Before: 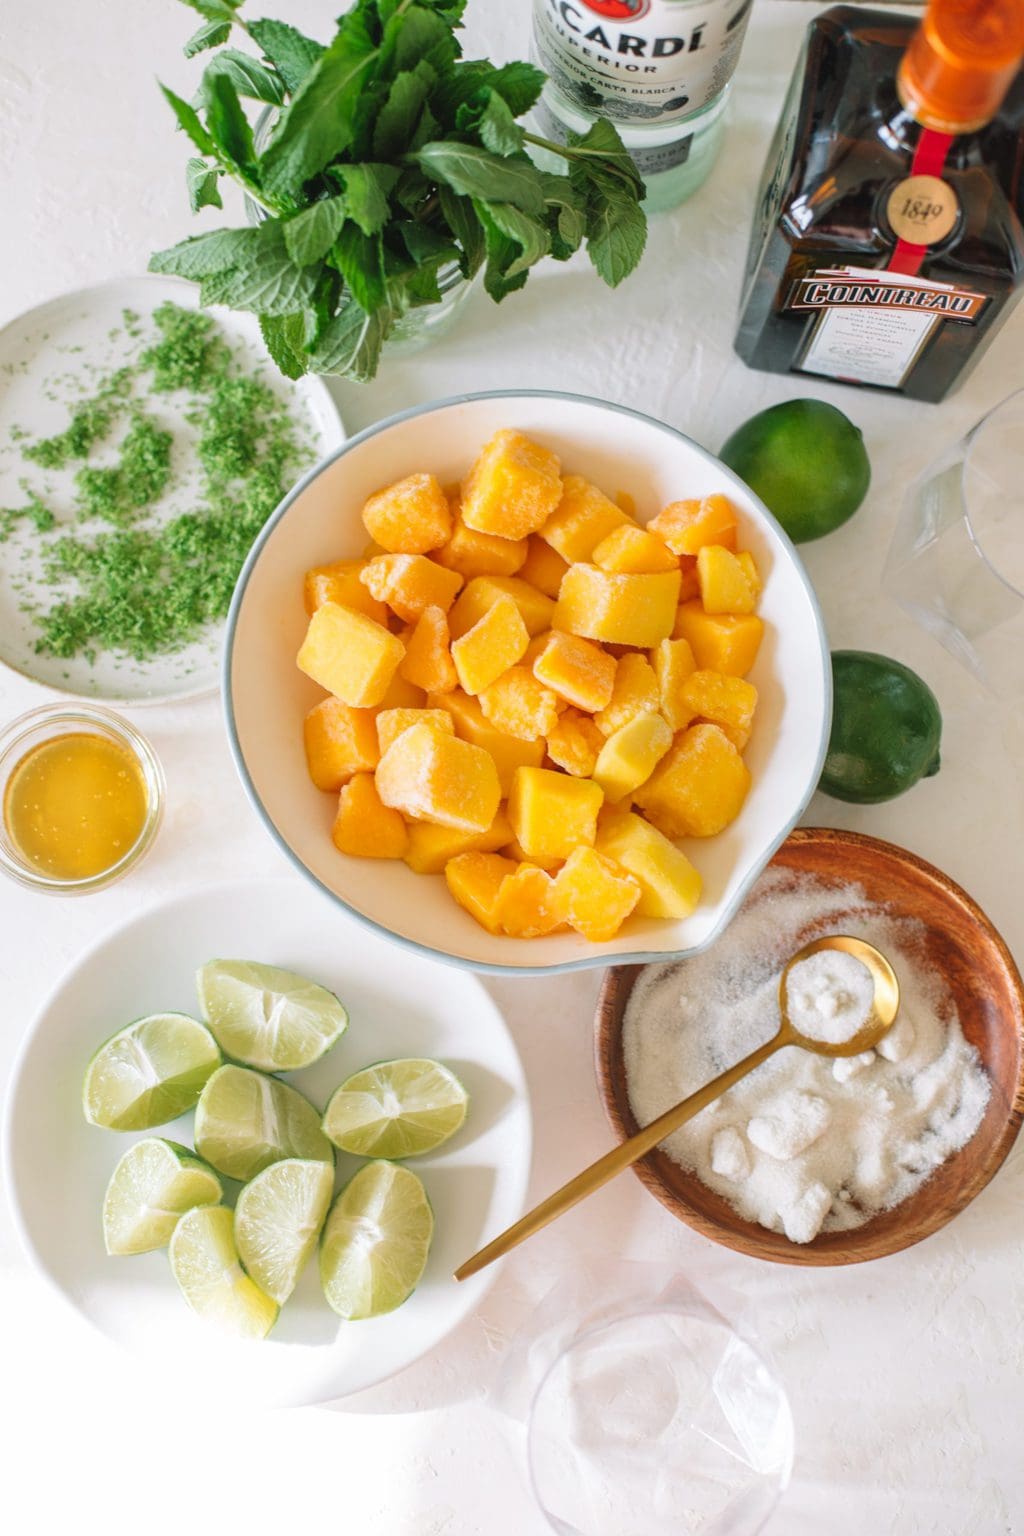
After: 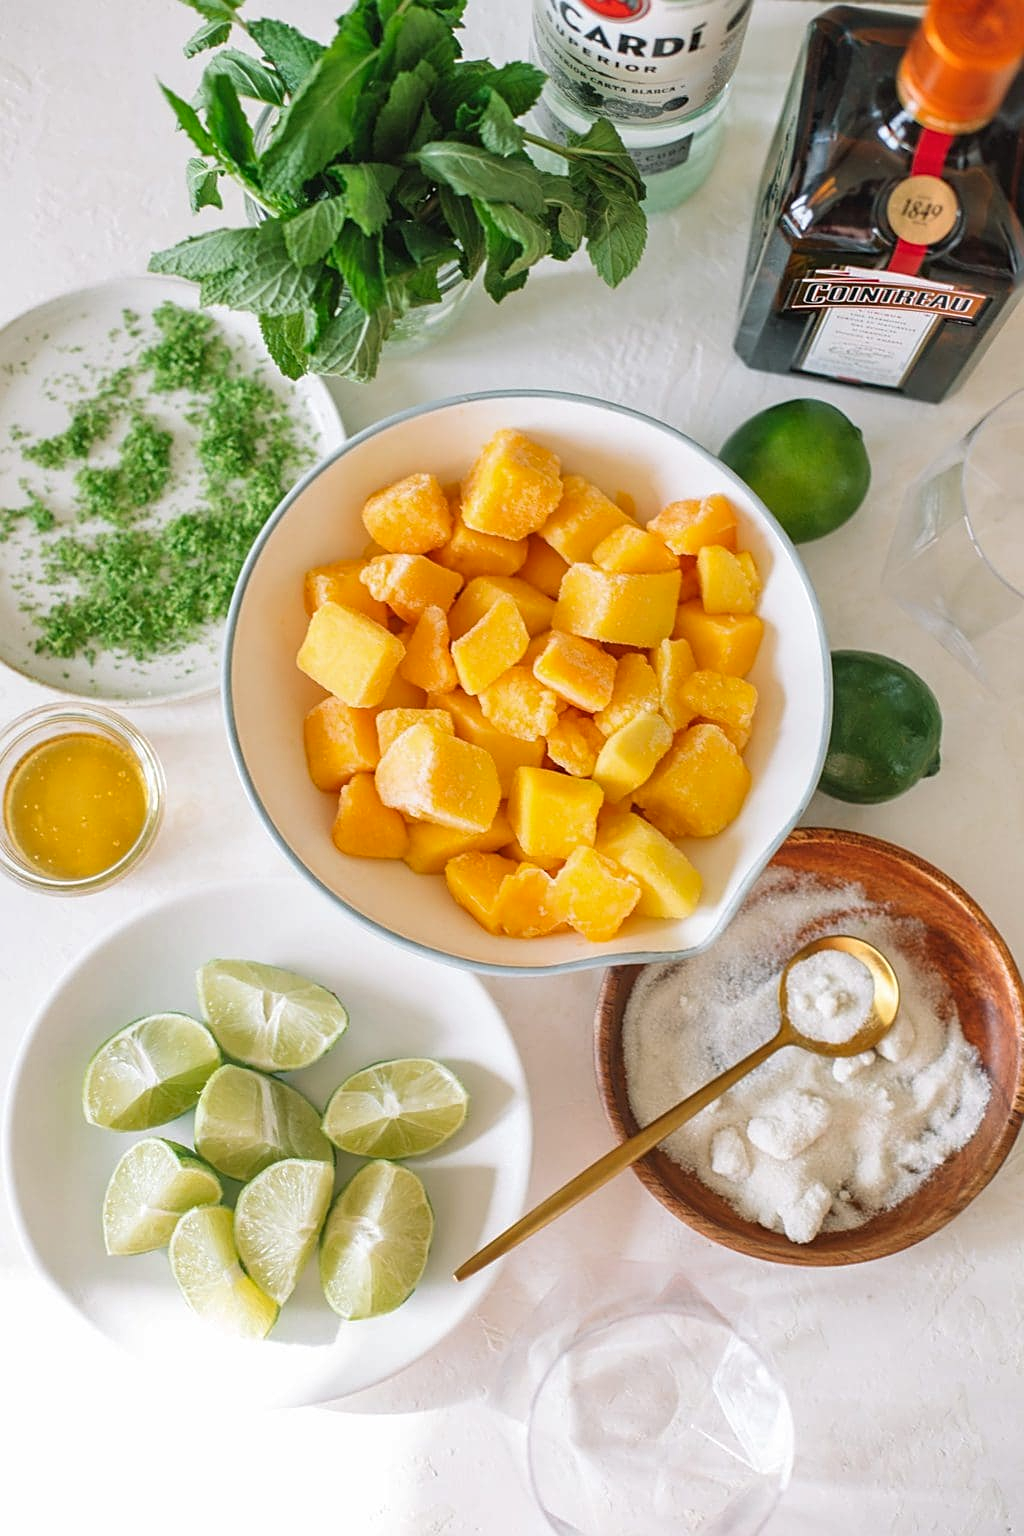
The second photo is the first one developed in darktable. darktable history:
sharpen: on, module defaults
shadows and highlights: shadows 29.59, highlights -30.33, low approximation 0.01, soften with gaussian
